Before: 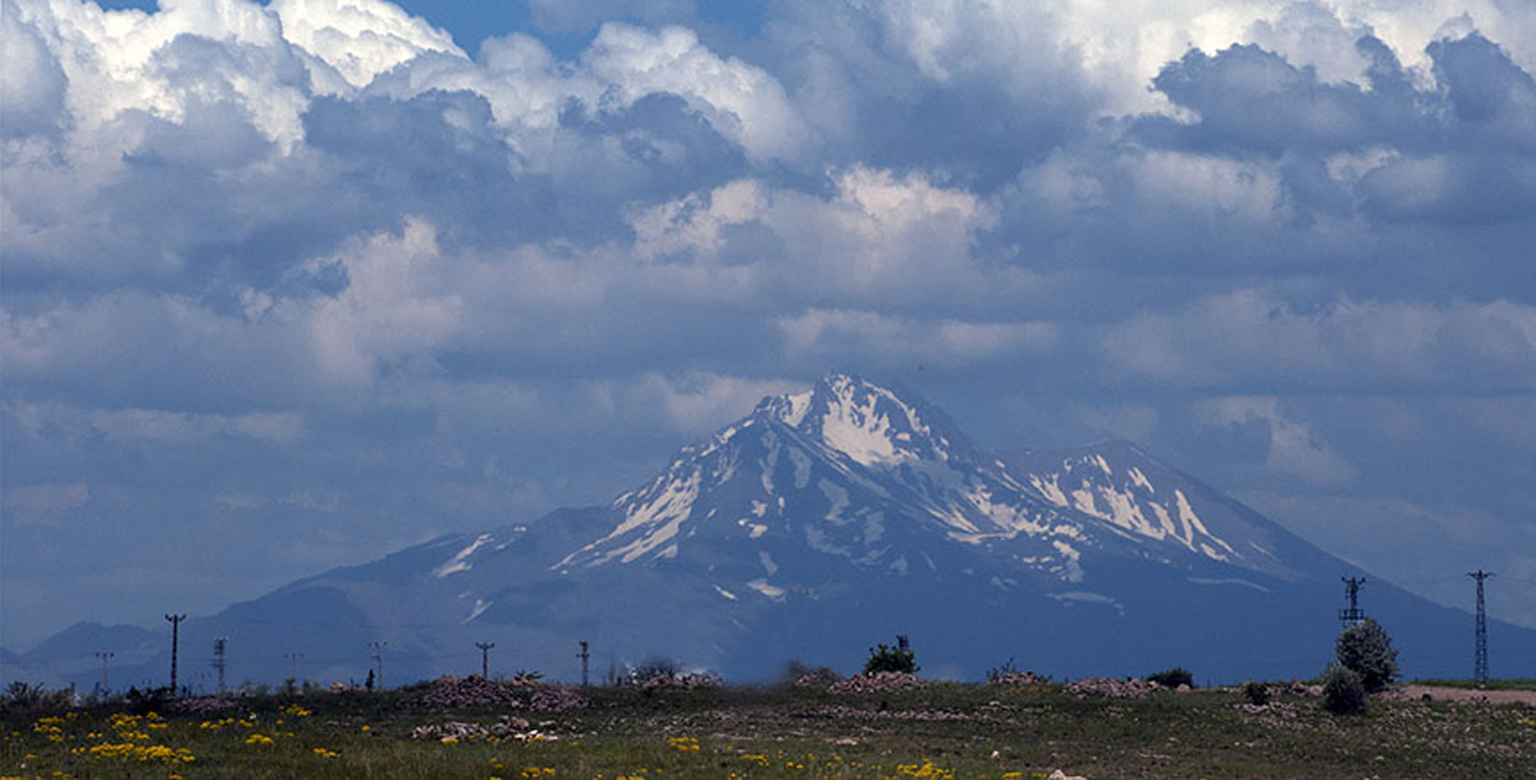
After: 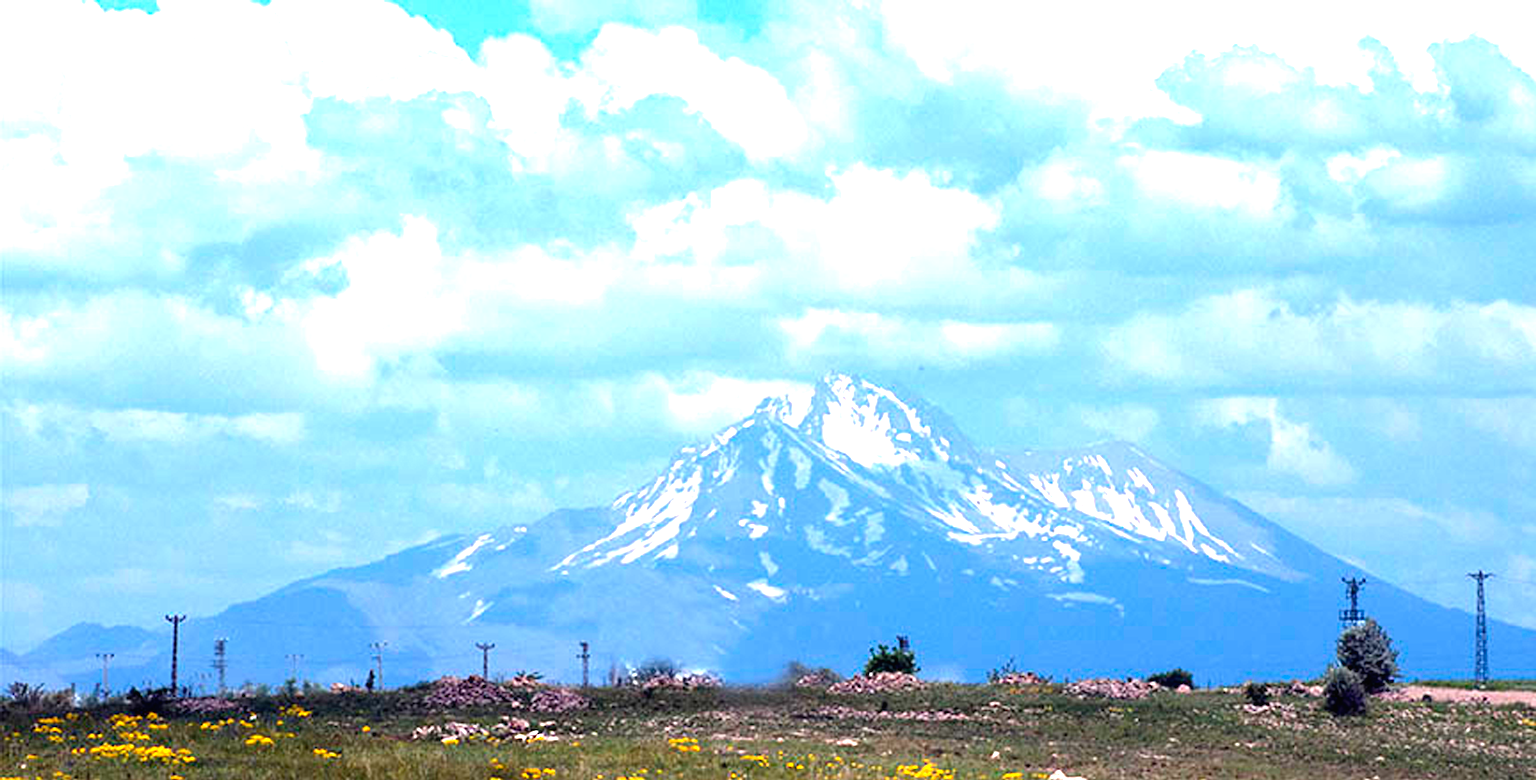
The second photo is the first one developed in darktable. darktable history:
exposure: black level correction 0, exposure 1.188 EV, compensate exposure bias true, compensate highlight preservation false
